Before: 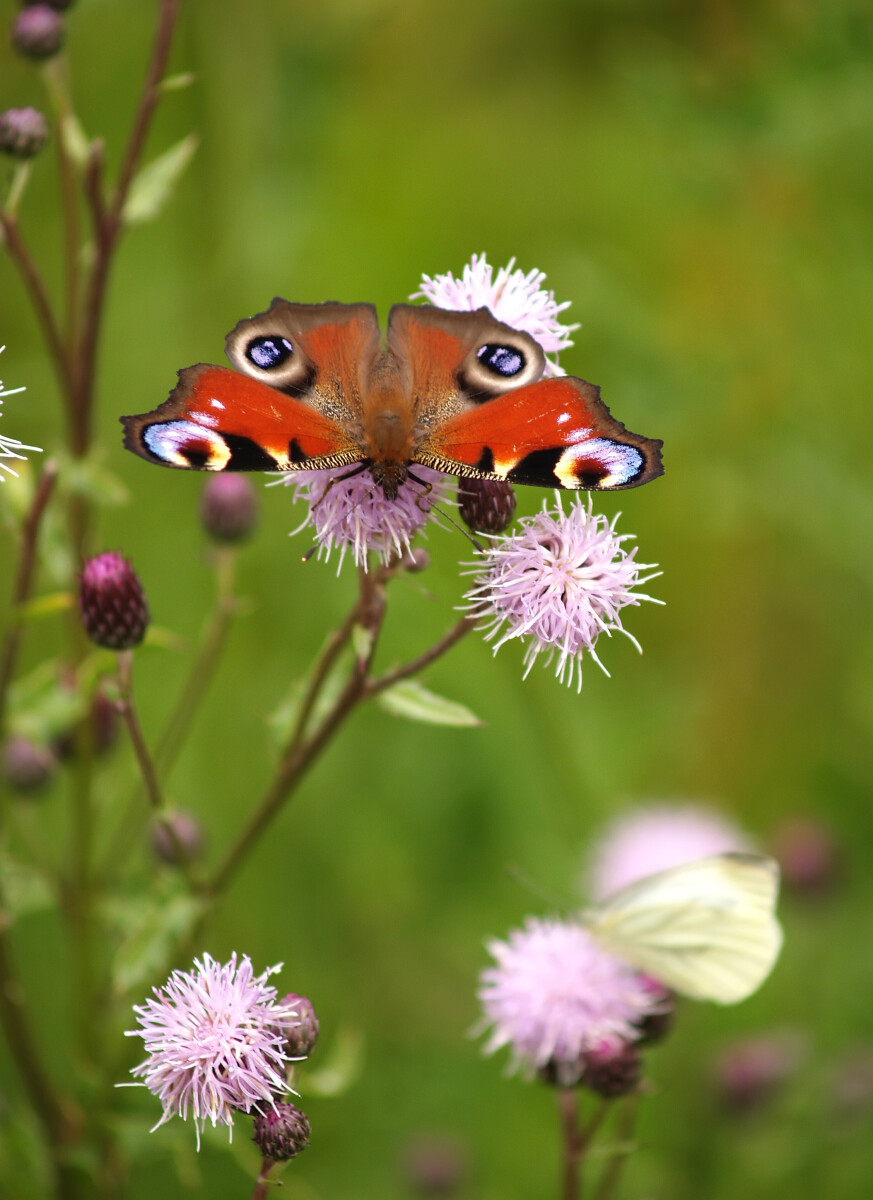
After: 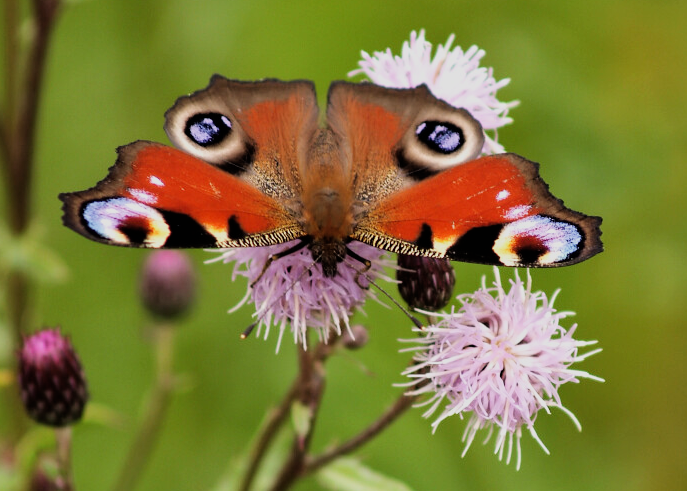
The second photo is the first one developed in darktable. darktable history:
filmic rgb: black relative exposure -7.65 EV, white relative exposure 4.56 EV, hardness 3.61, contrast 1.246
crop: left 7.033%, top 18.601%, right 14.252%, bottom 40.48%
